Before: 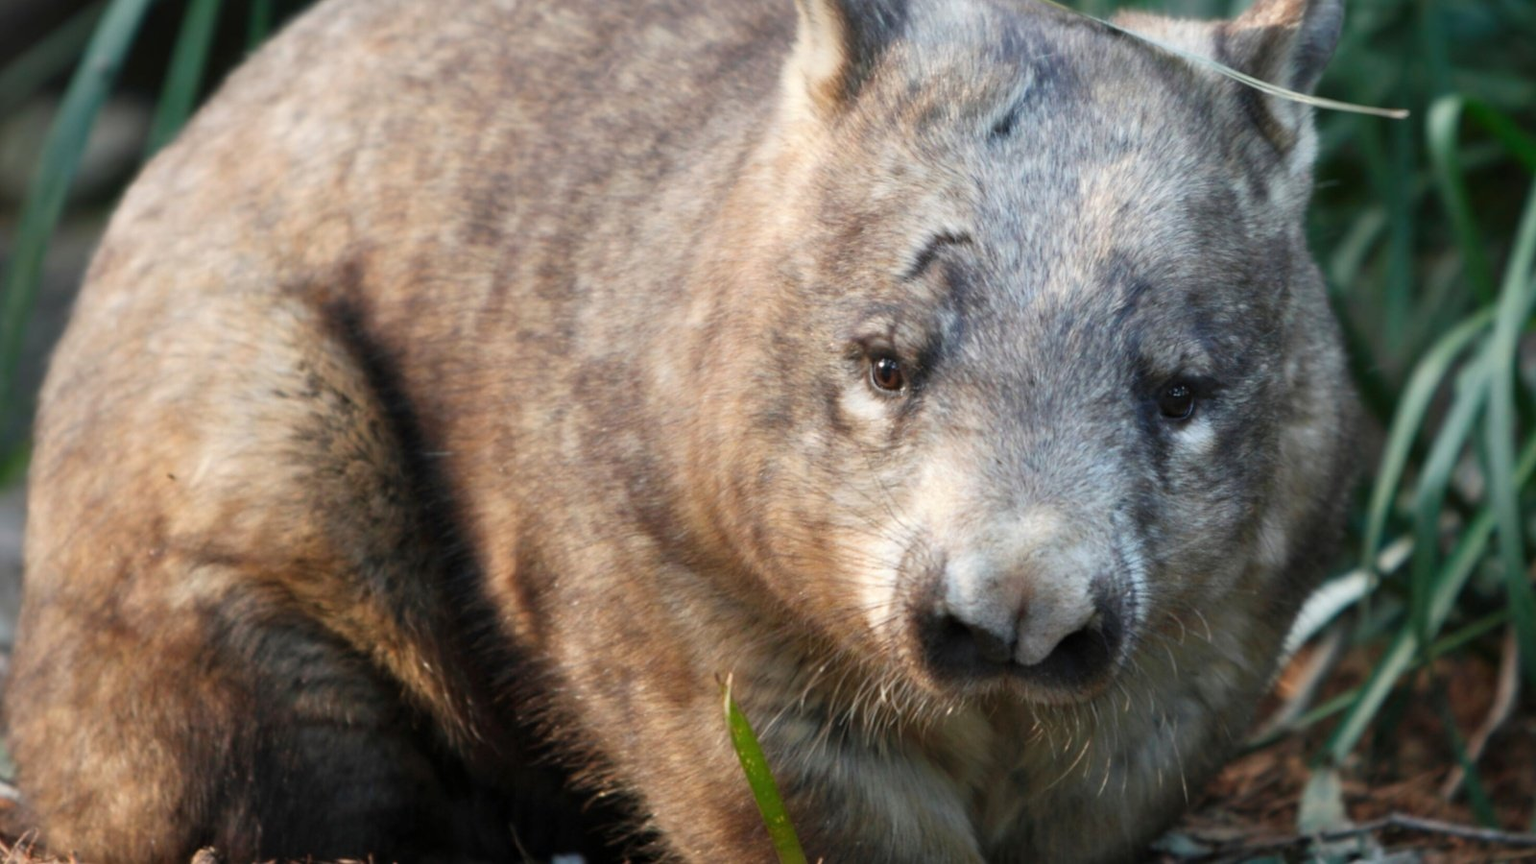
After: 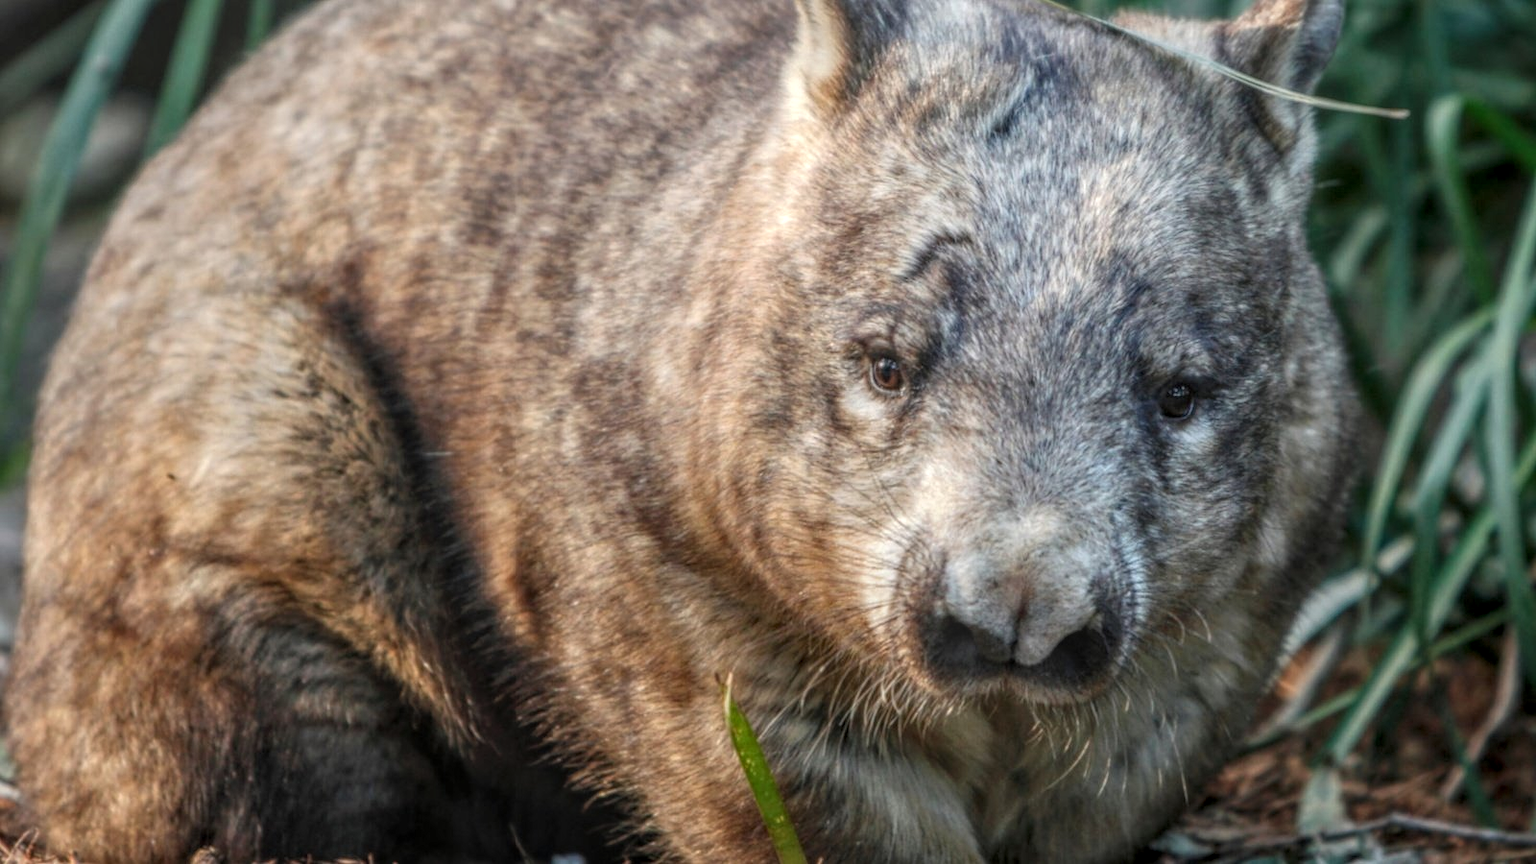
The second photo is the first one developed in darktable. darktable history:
local contrast: highlights 4%, shadows 2%, detail 199%, midtone range 0.244
